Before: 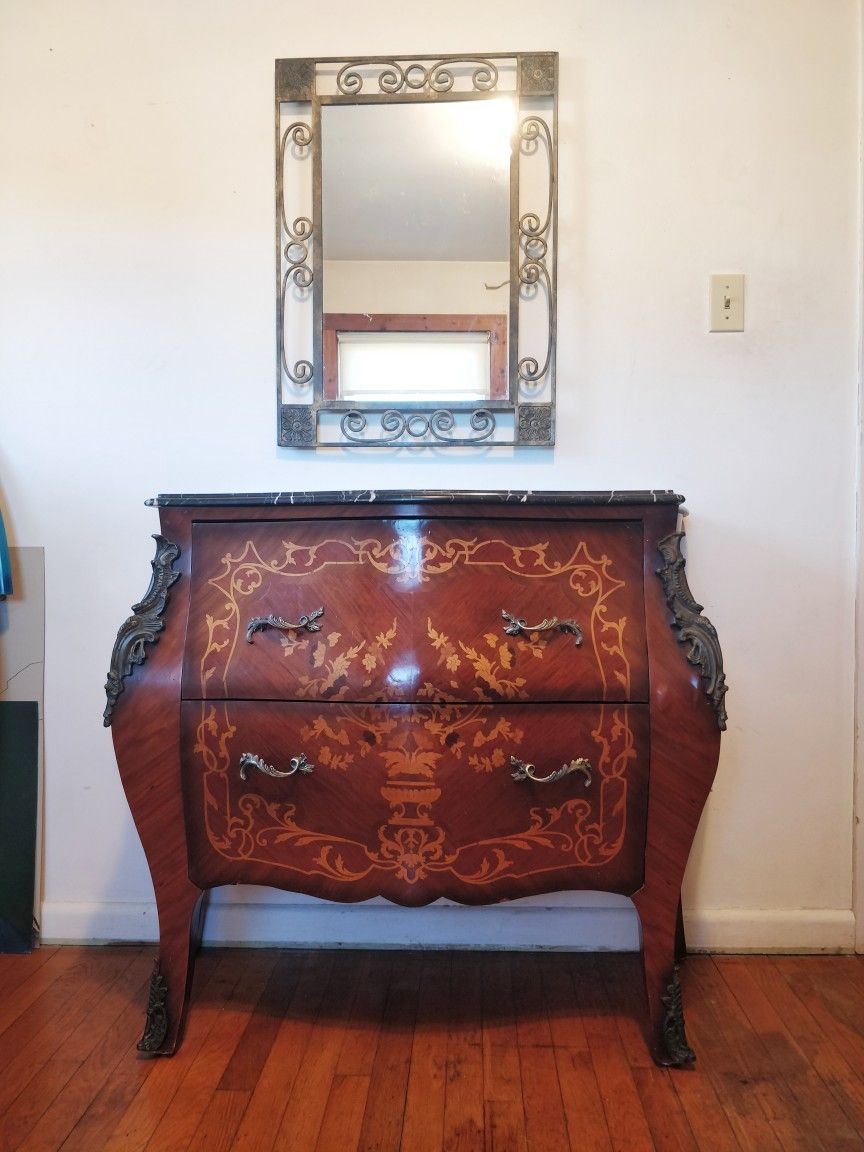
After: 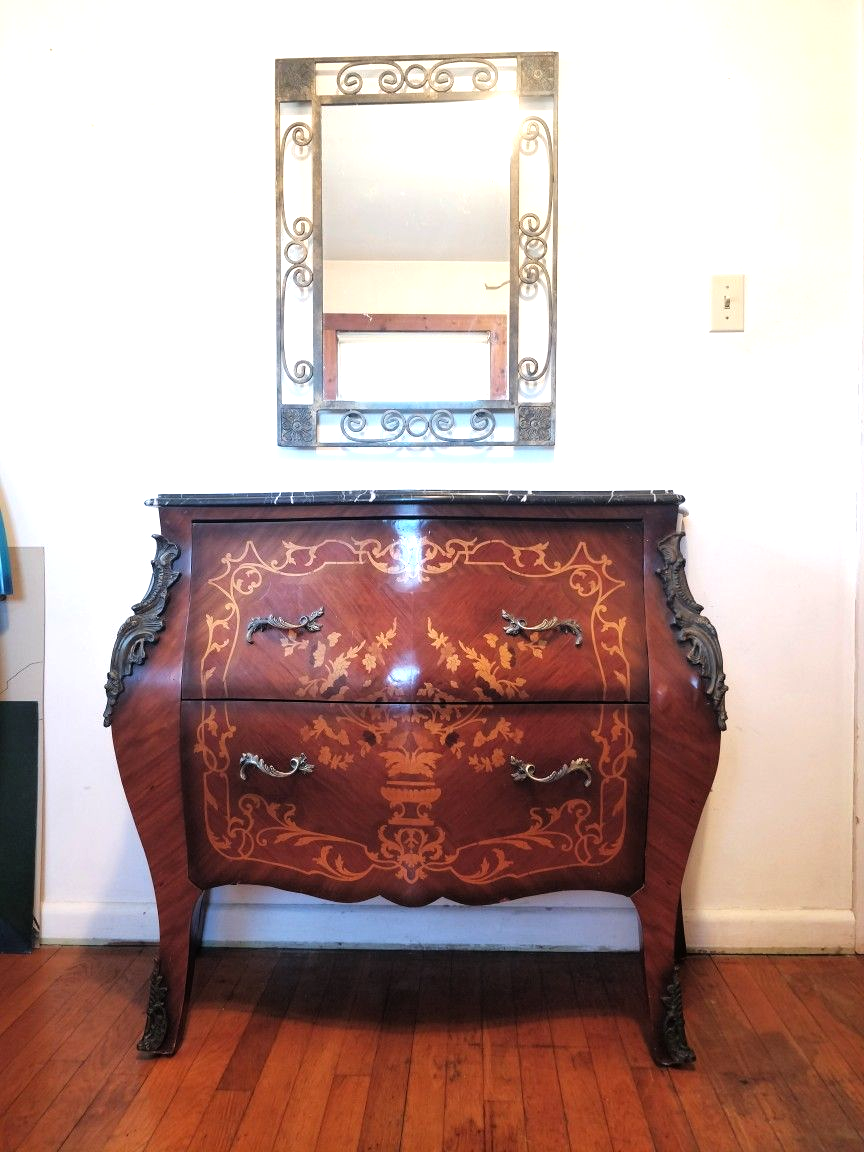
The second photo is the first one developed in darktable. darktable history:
tone equalizer: -8 EV -0.755 EV, -7 EV -0.713 EV, -6 EV -0.619 EV, -5 EV -0.363 EV, -3 EV 0.367 EV, -2 EV 0.6 EV, -1 EV 0.695 EV, +0 EV 0.733 EV
